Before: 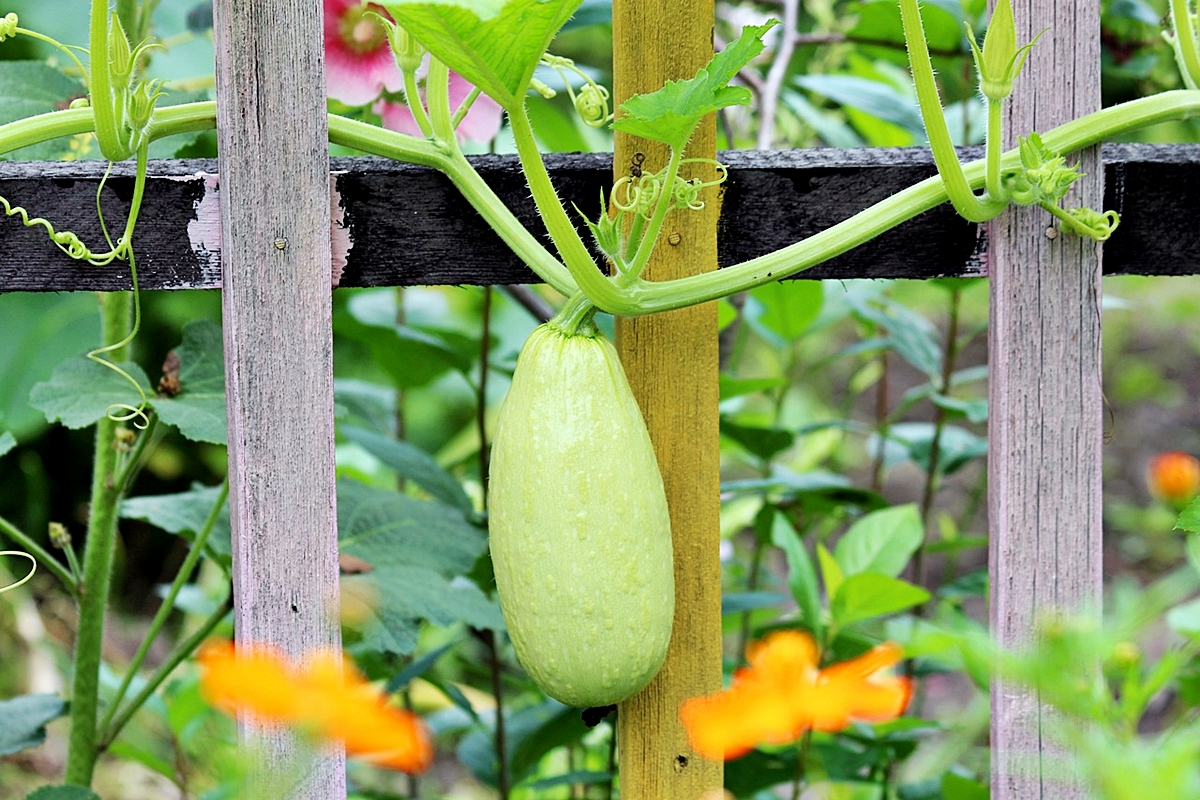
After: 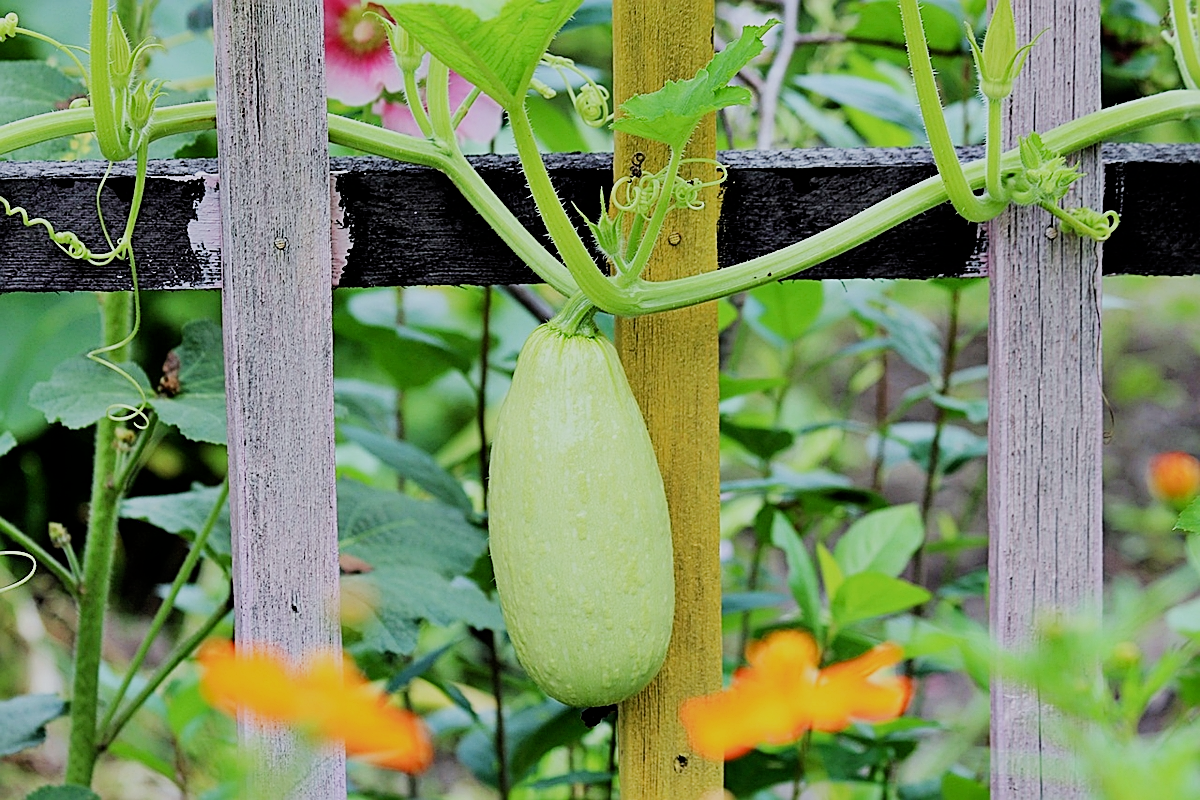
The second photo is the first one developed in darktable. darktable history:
filmic rgb: black relative exposure -7.65 EV, white relative exposure 4.56 EV, hardness 3.61
white balance: red 0.983, blue 1.036
sharpen: on, module defaults
